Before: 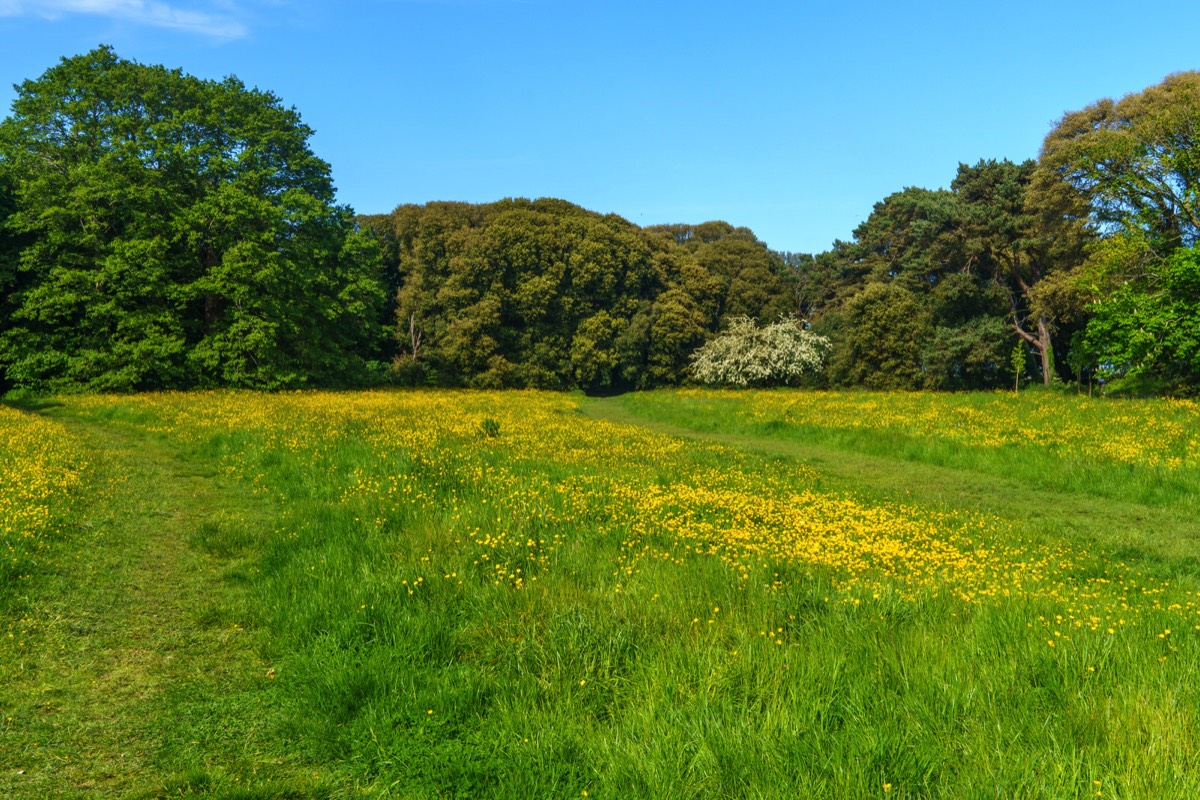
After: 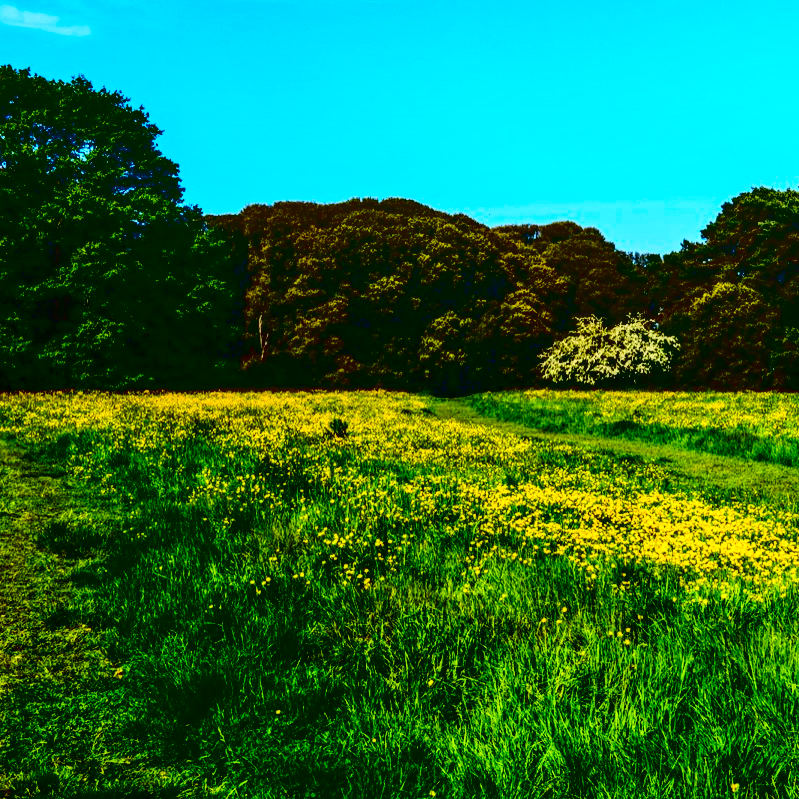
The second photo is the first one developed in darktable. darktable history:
crop and rotate: left 12.673%, right 20.66%
local contrast: on, module defaults
contrast brightness saturation: contrast 0.77, brightness -1, saturation 1
